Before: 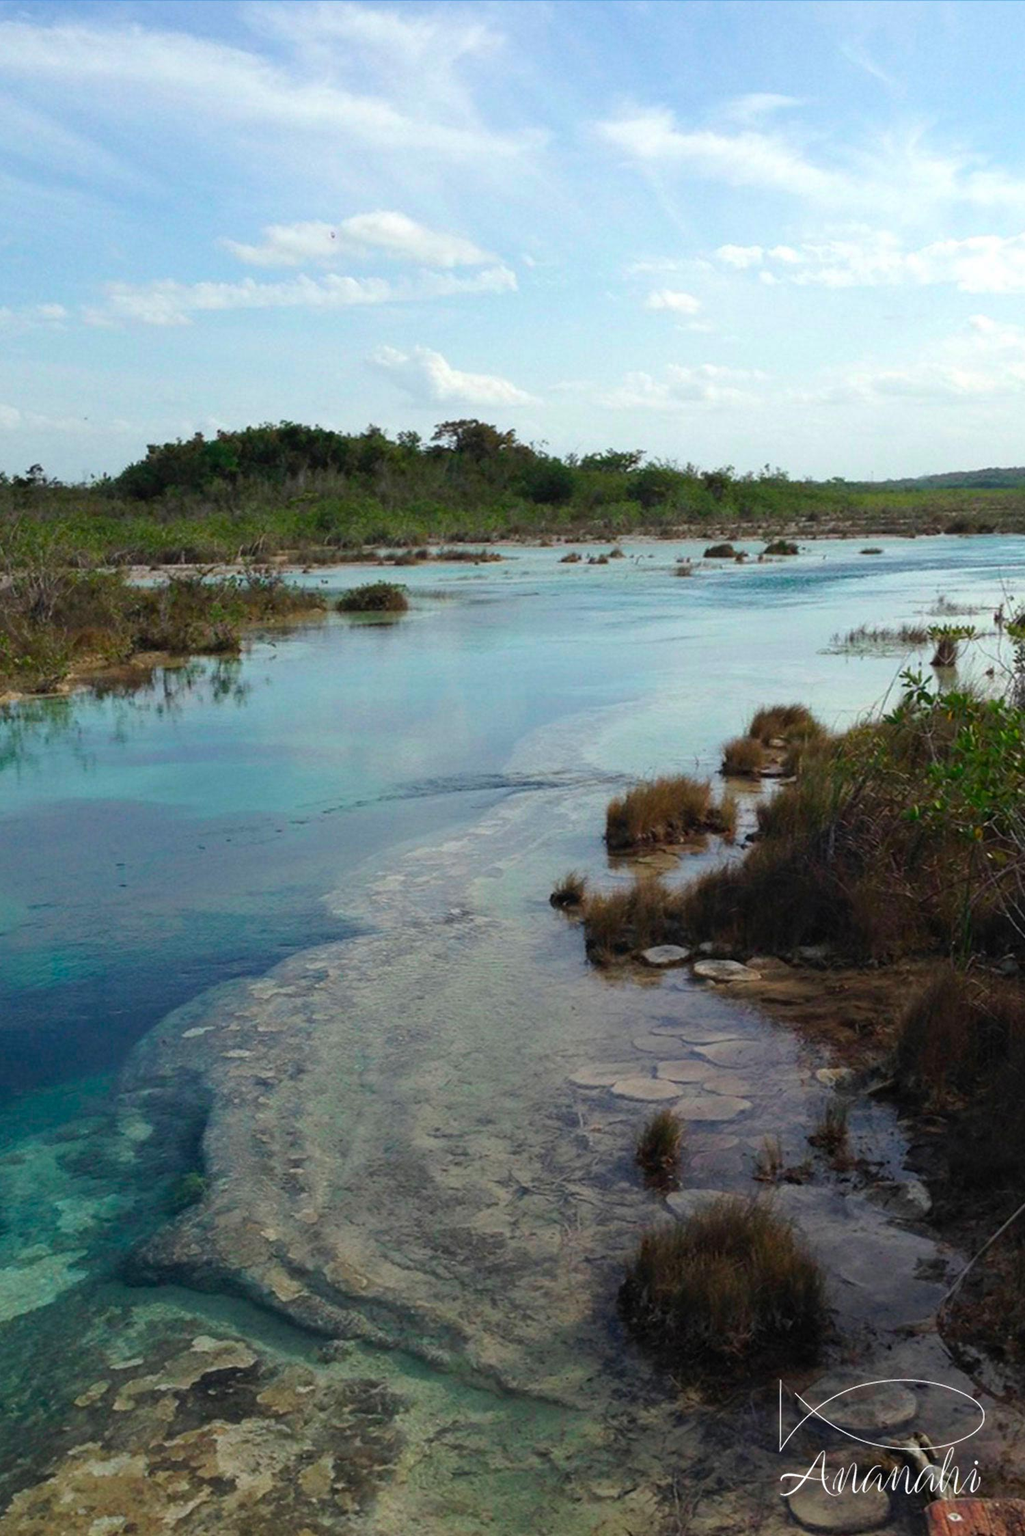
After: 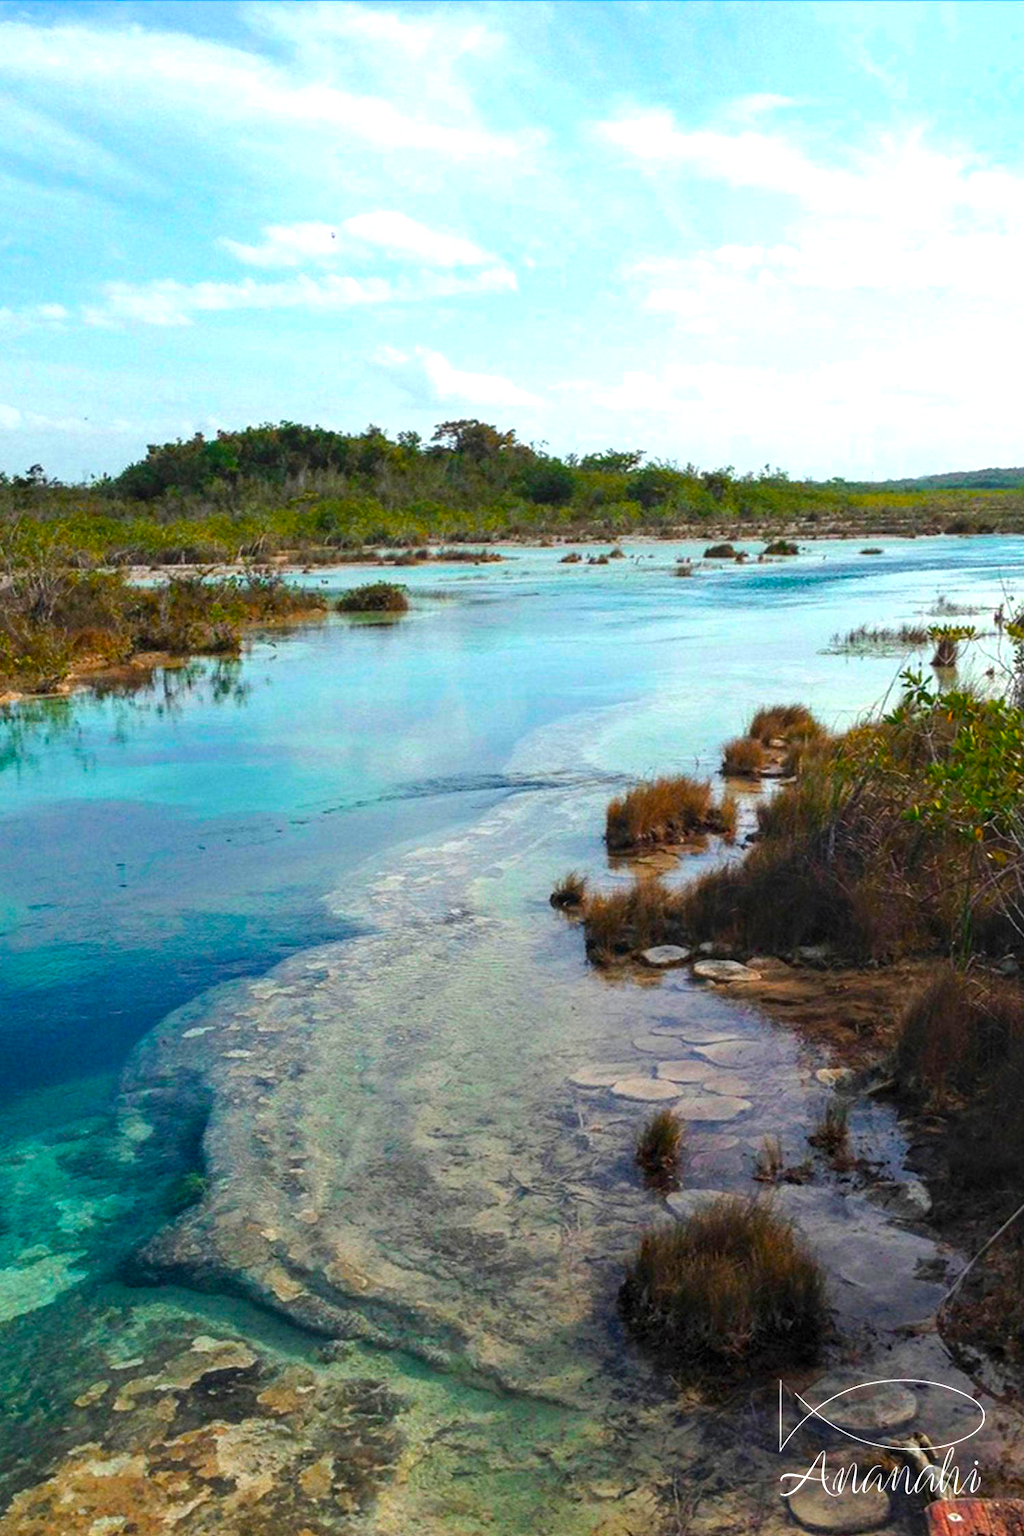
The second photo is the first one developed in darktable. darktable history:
exposure: black level correction -0.002, exposure 0.54 EV, compensate highlight preservation false
color zones: curves: ch1 [(0, 0.469) (0.072, 0.457) (0.243, 0.494) (0.429, 0.5) (0.571, 0.5) (0.714, 0.5) (0.857, 0.5) (1, 0.469)]; ch2 [(0, 0.499) (0.143, 0.467) (0.242, 0.436) (0.429, 0.493) (0.571, 0.5) (0.714, 0.5) (0.857, 0.5) (1, 0.499)]
local contrast: detail 130%
color balance rgb: linear chroma grading › global chroma 15%, perceptual saturation grading › global saturation 30%
